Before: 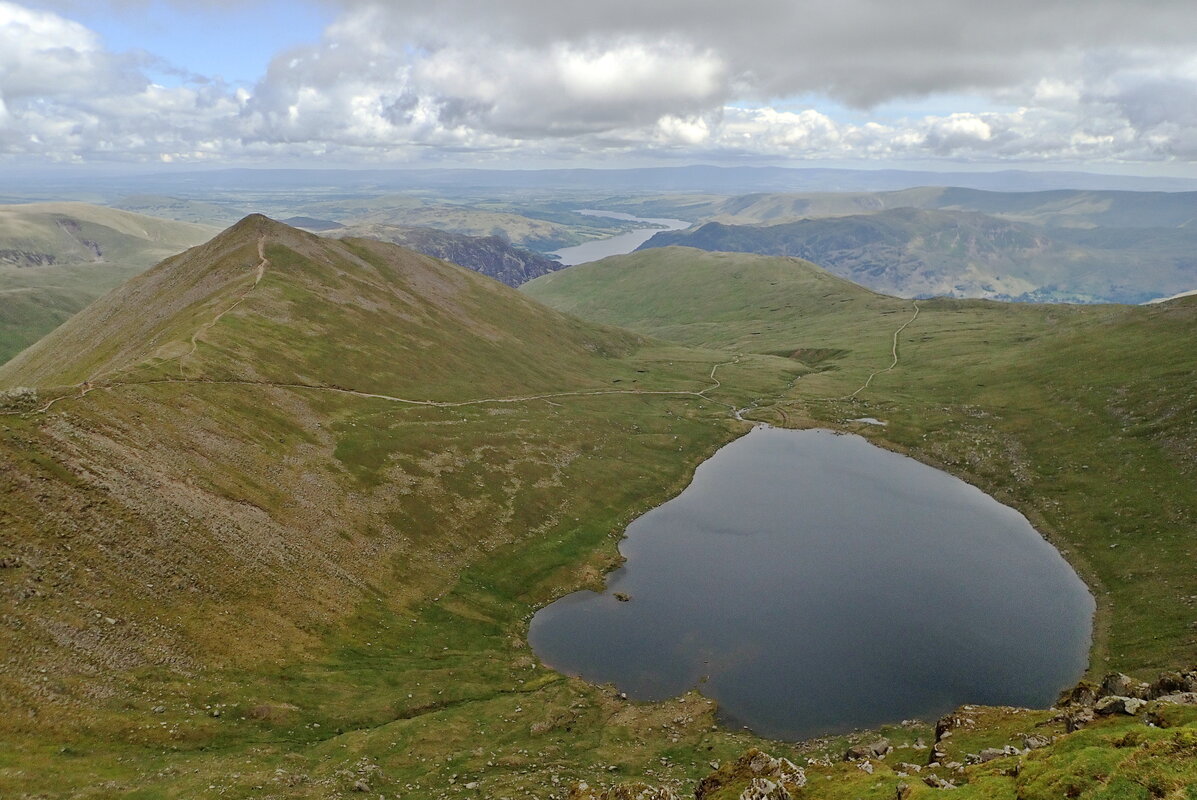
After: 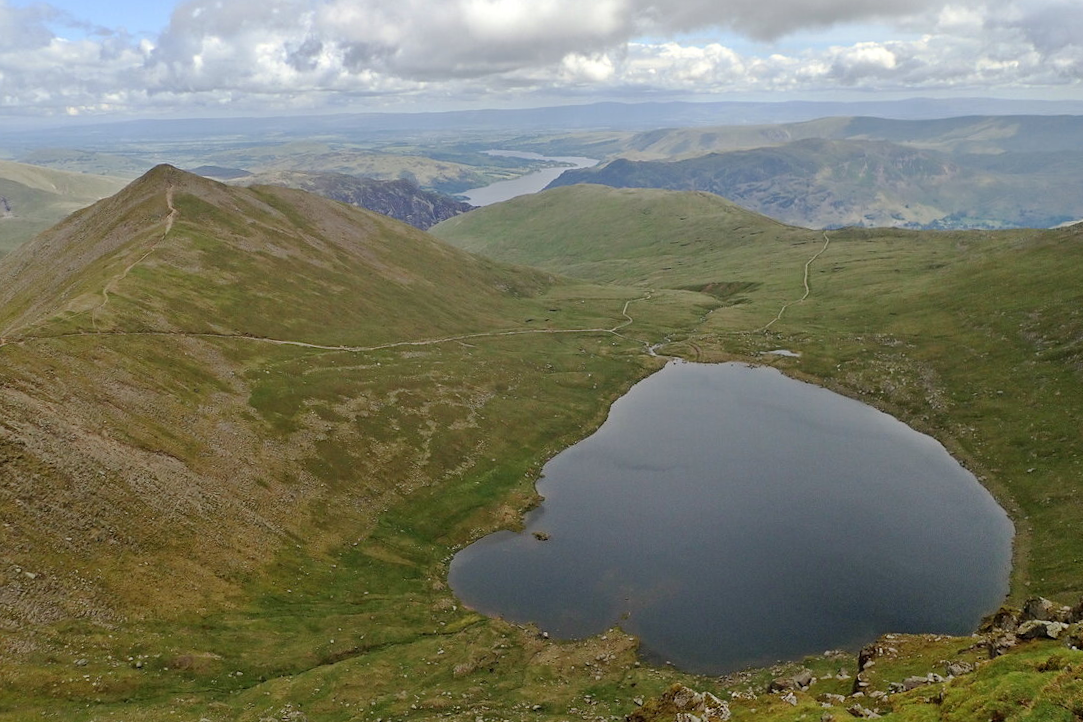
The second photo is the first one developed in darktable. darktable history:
crop and rotate: angle 1.72°, left 5.446%, top 5.679%
